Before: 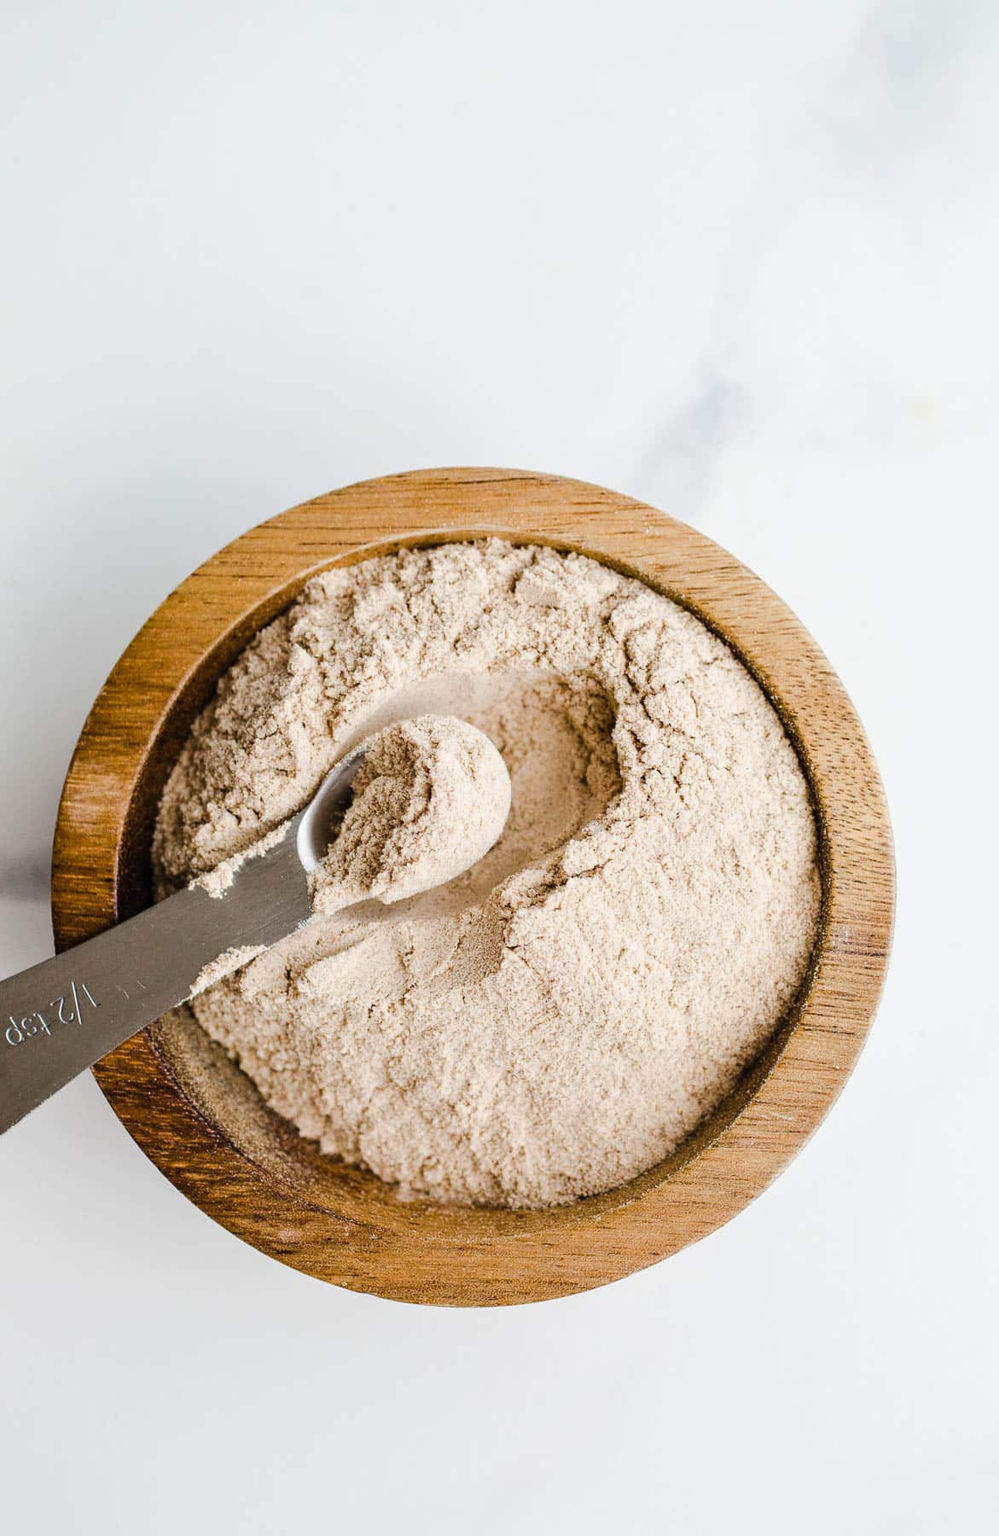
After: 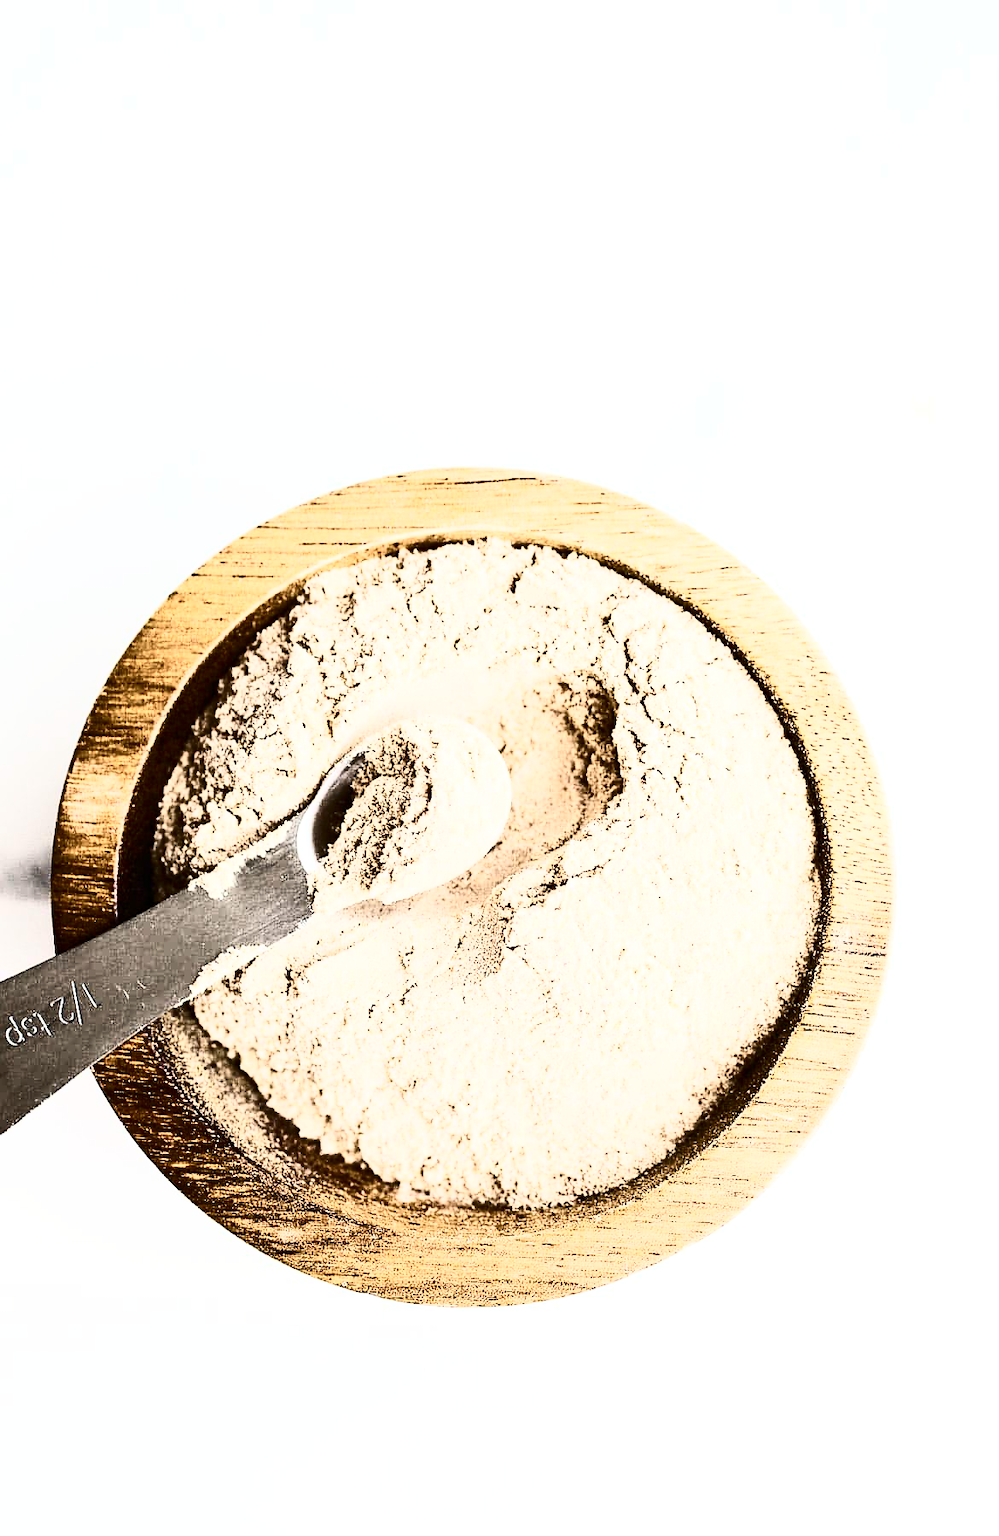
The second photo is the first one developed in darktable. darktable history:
contrast brightness saturation: contrast 0.92, brightness 0.195
exposure: exposure 0.371 EV, compensate highlight preservation false
sharpen: radius 0.979, amount 0.611
color correction: highlights b* 0.067, saturation 0.826
